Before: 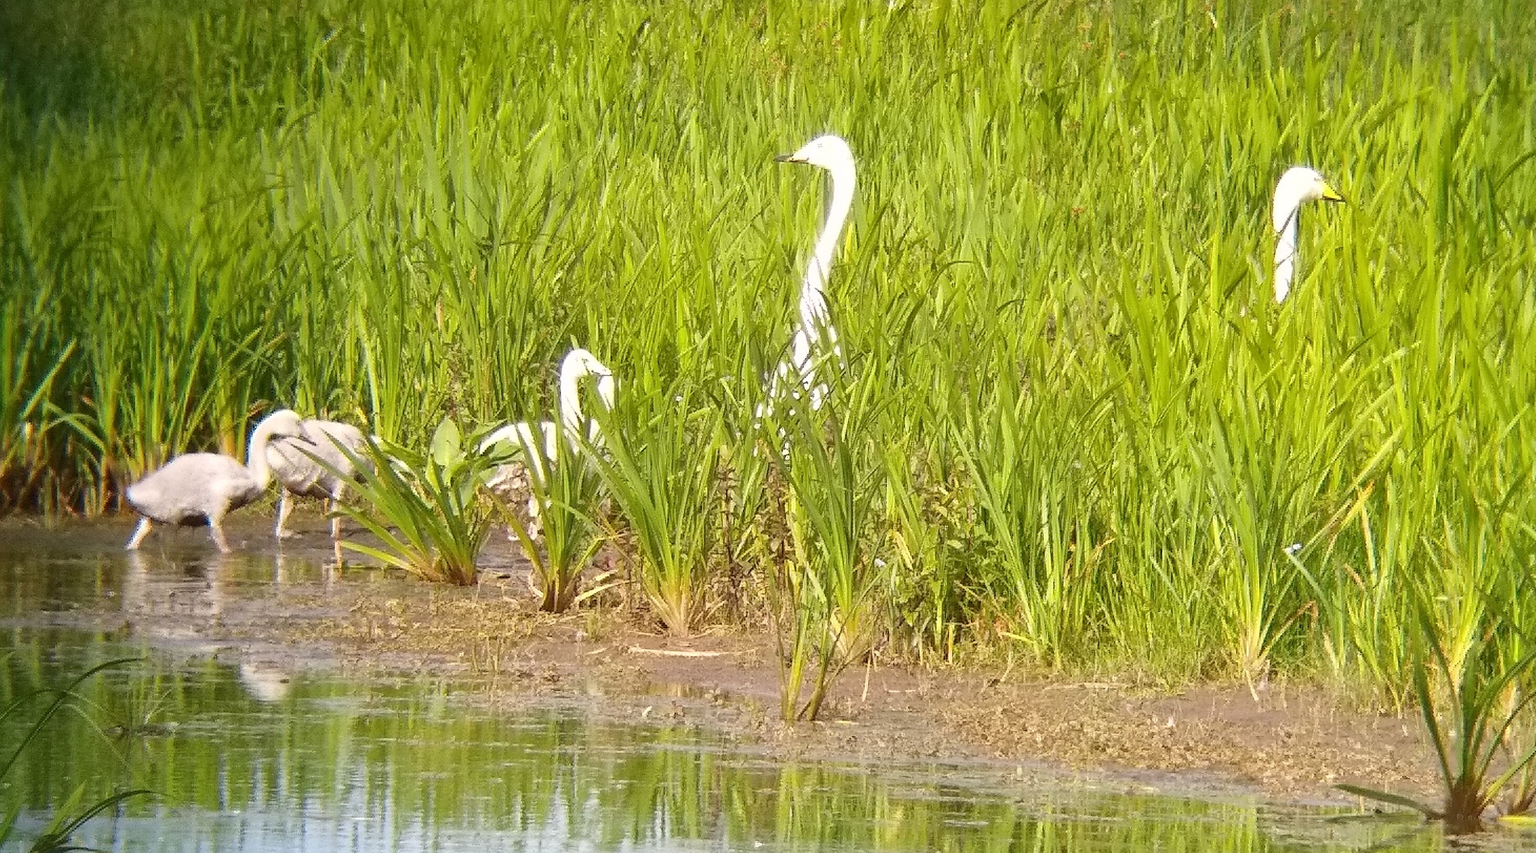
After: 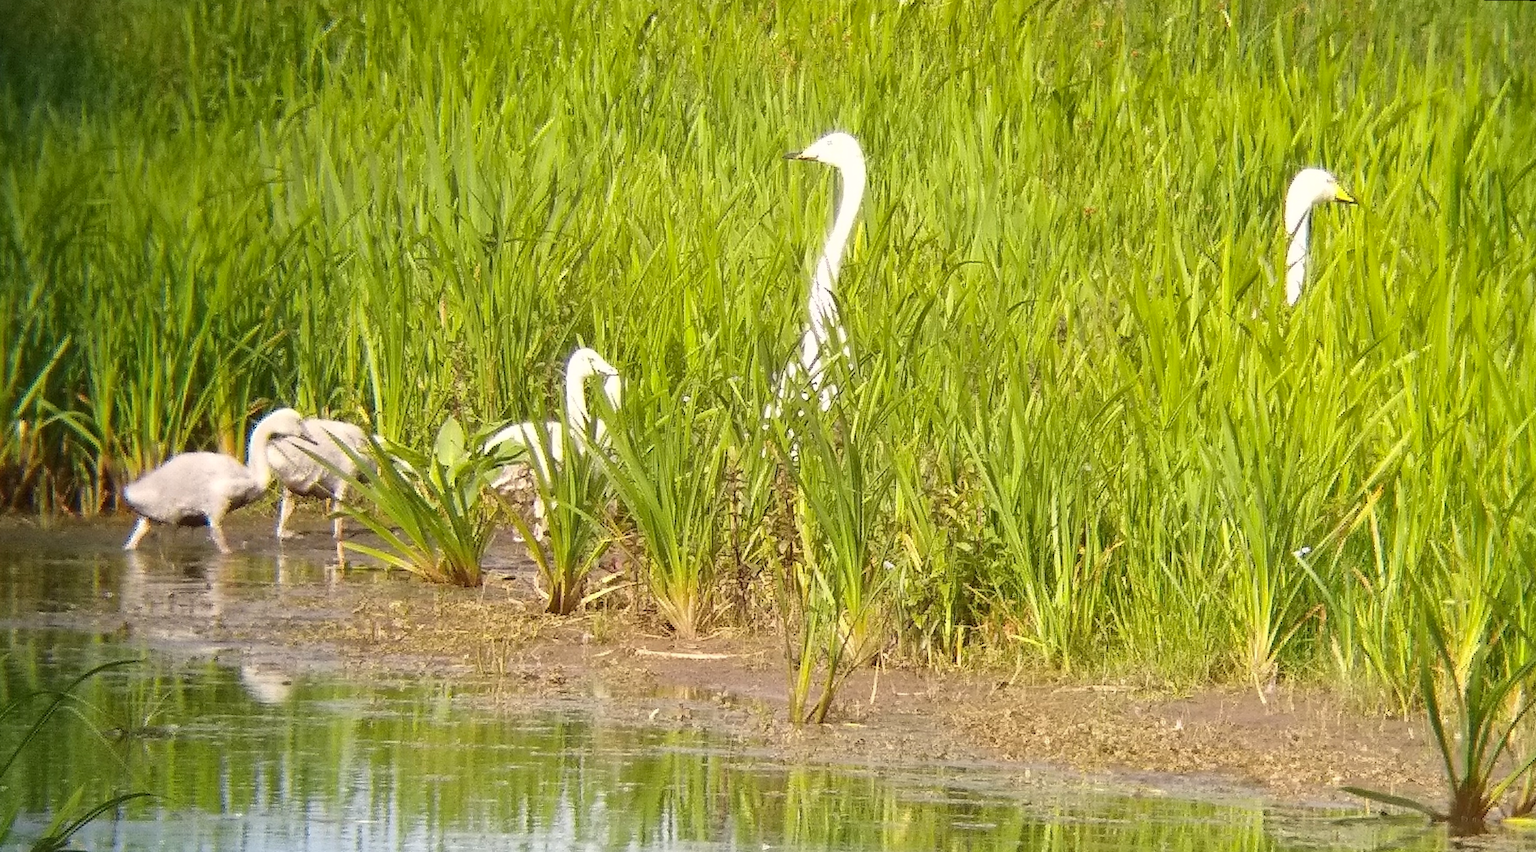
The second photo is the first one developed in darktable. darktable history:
color correction: highlights b* 3
rotate and perspective: rotation 0.174°, lens shift (vertical) 0.013, lens shift (horizontal) 0.019, shear 0.001, automatic cropping original format, crop left 0.007, crop right 0.991, crop top 0.016, crop bottom 0.997
